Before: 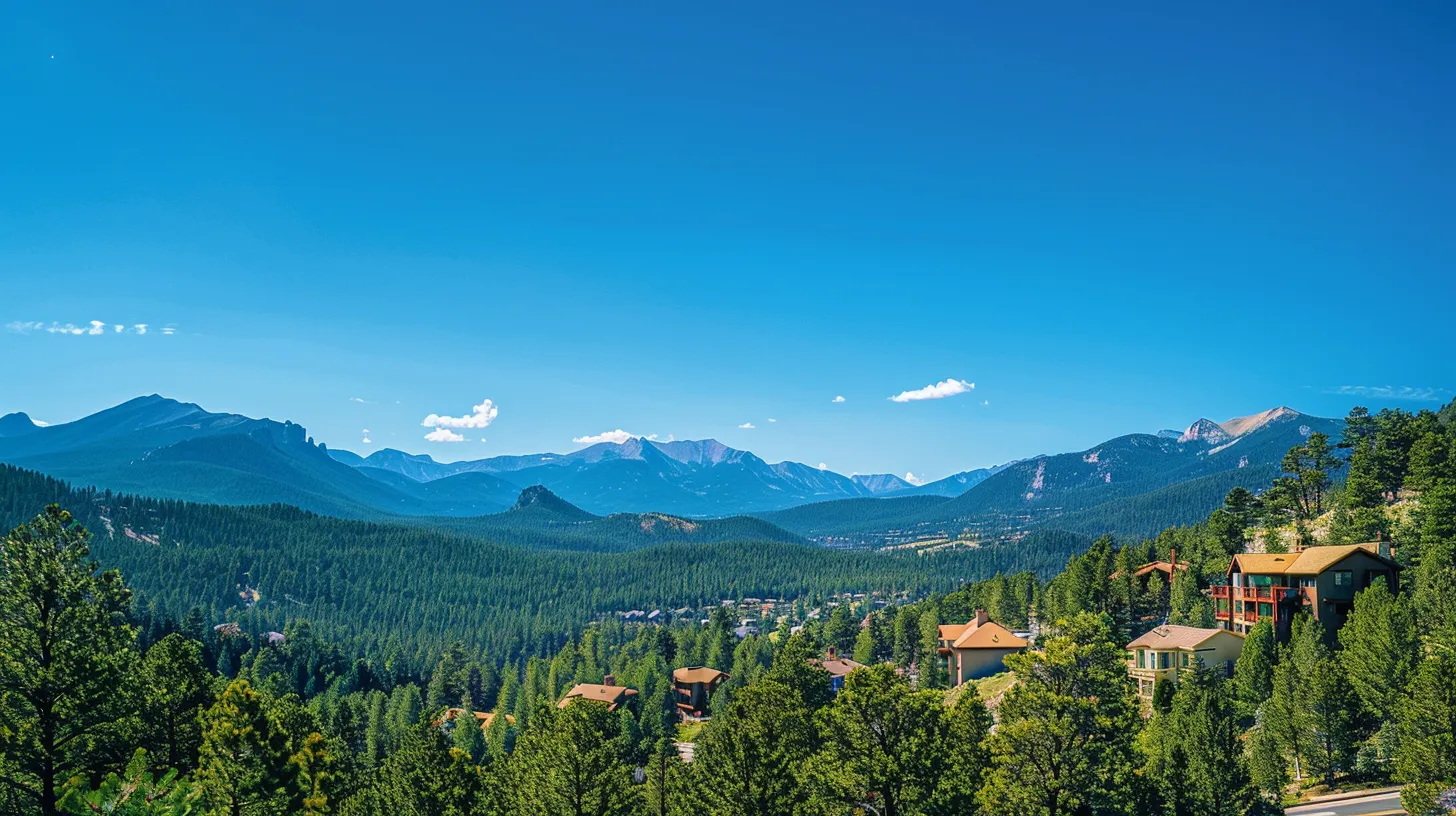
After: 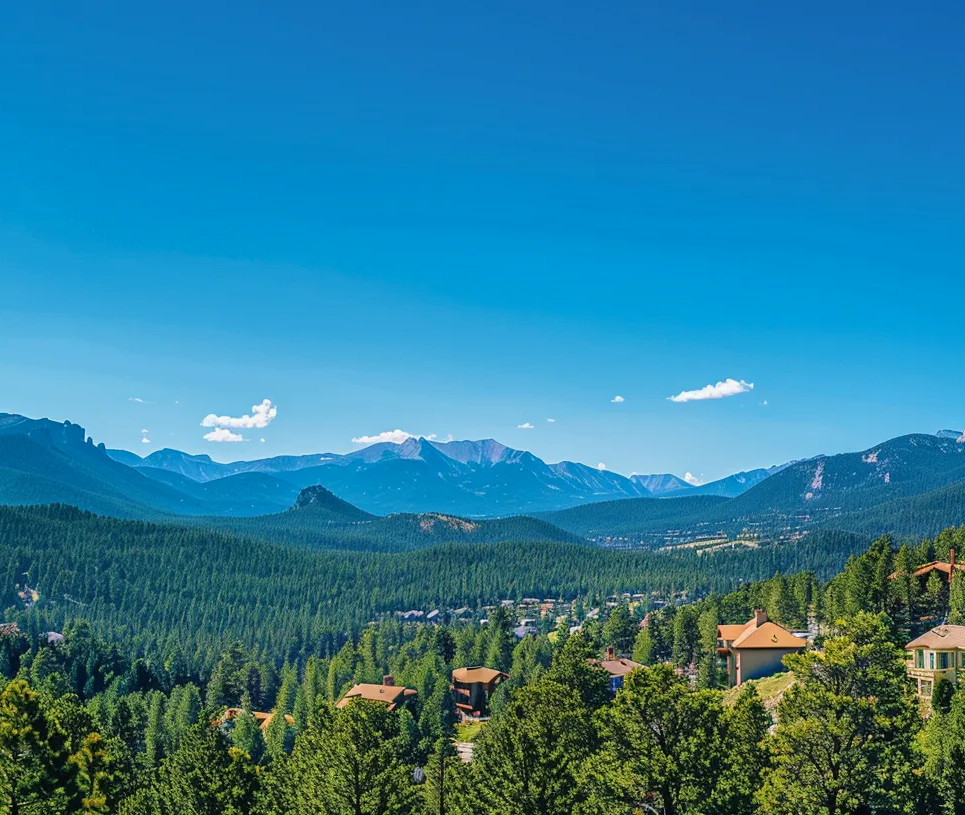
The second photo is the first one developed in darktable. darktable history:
crop and rotate: left 15.207%, right 18.511%
shadows and highlights: shadows 43.42, white point adjustment -1.44, soften with gaussian
